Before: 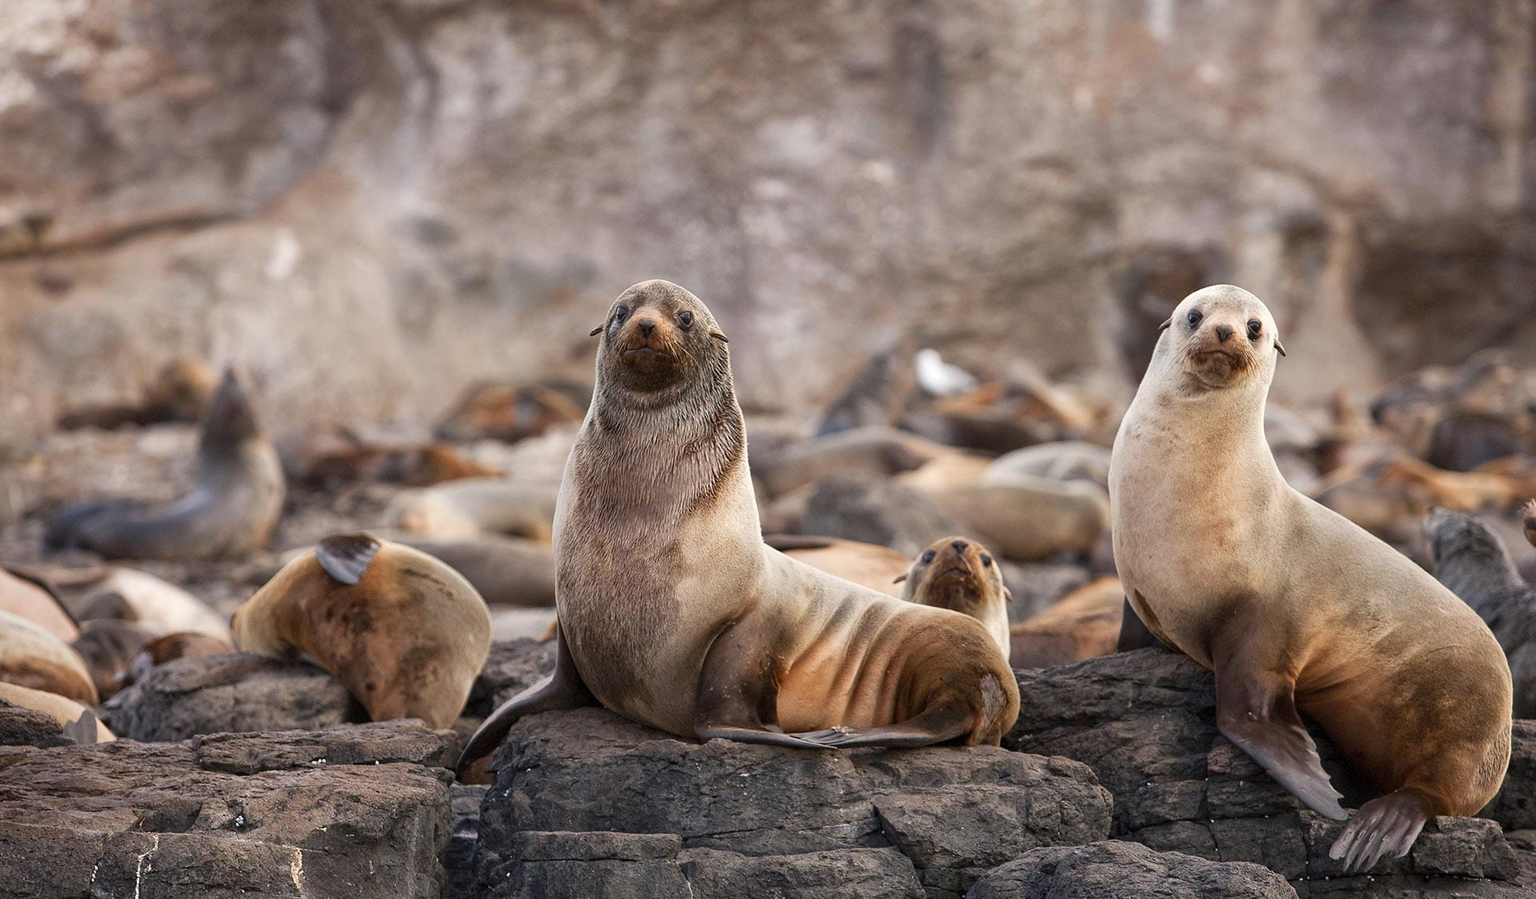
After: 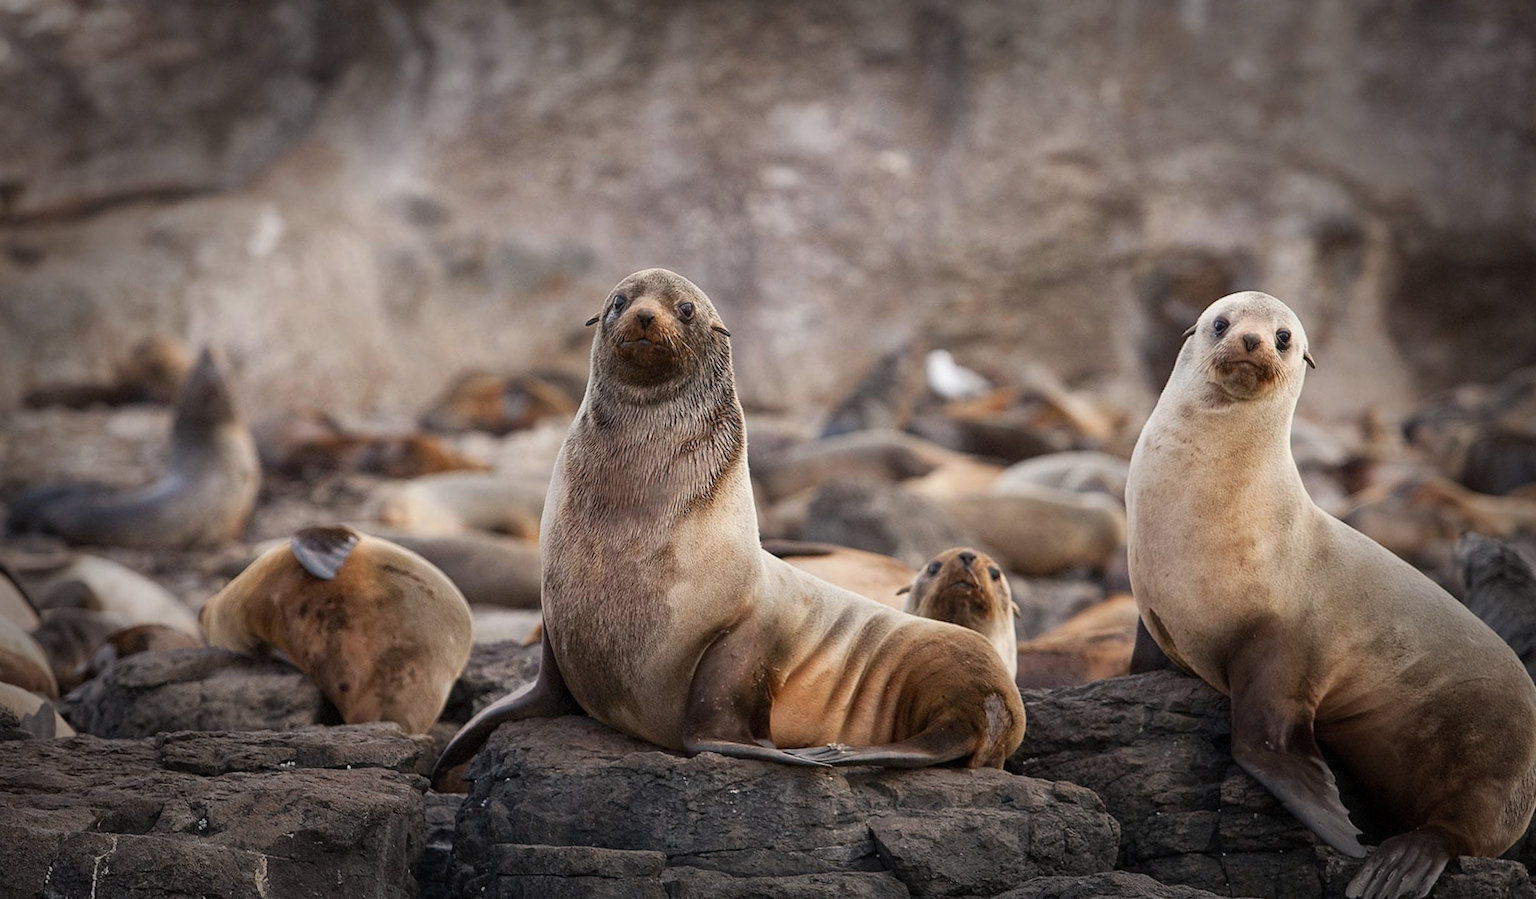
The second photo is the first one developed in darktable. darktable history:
exposure: exposure -0.157 EV, compensate highlight preservation false
crop and rotate: angle -1.69°
vignetting: fall-off start 66.7%, fall-off radius 39.74%, brightness -0.576, saturation -0.258, automatic ratio true, width/height ratio 0.671, dithering 16-bit output
